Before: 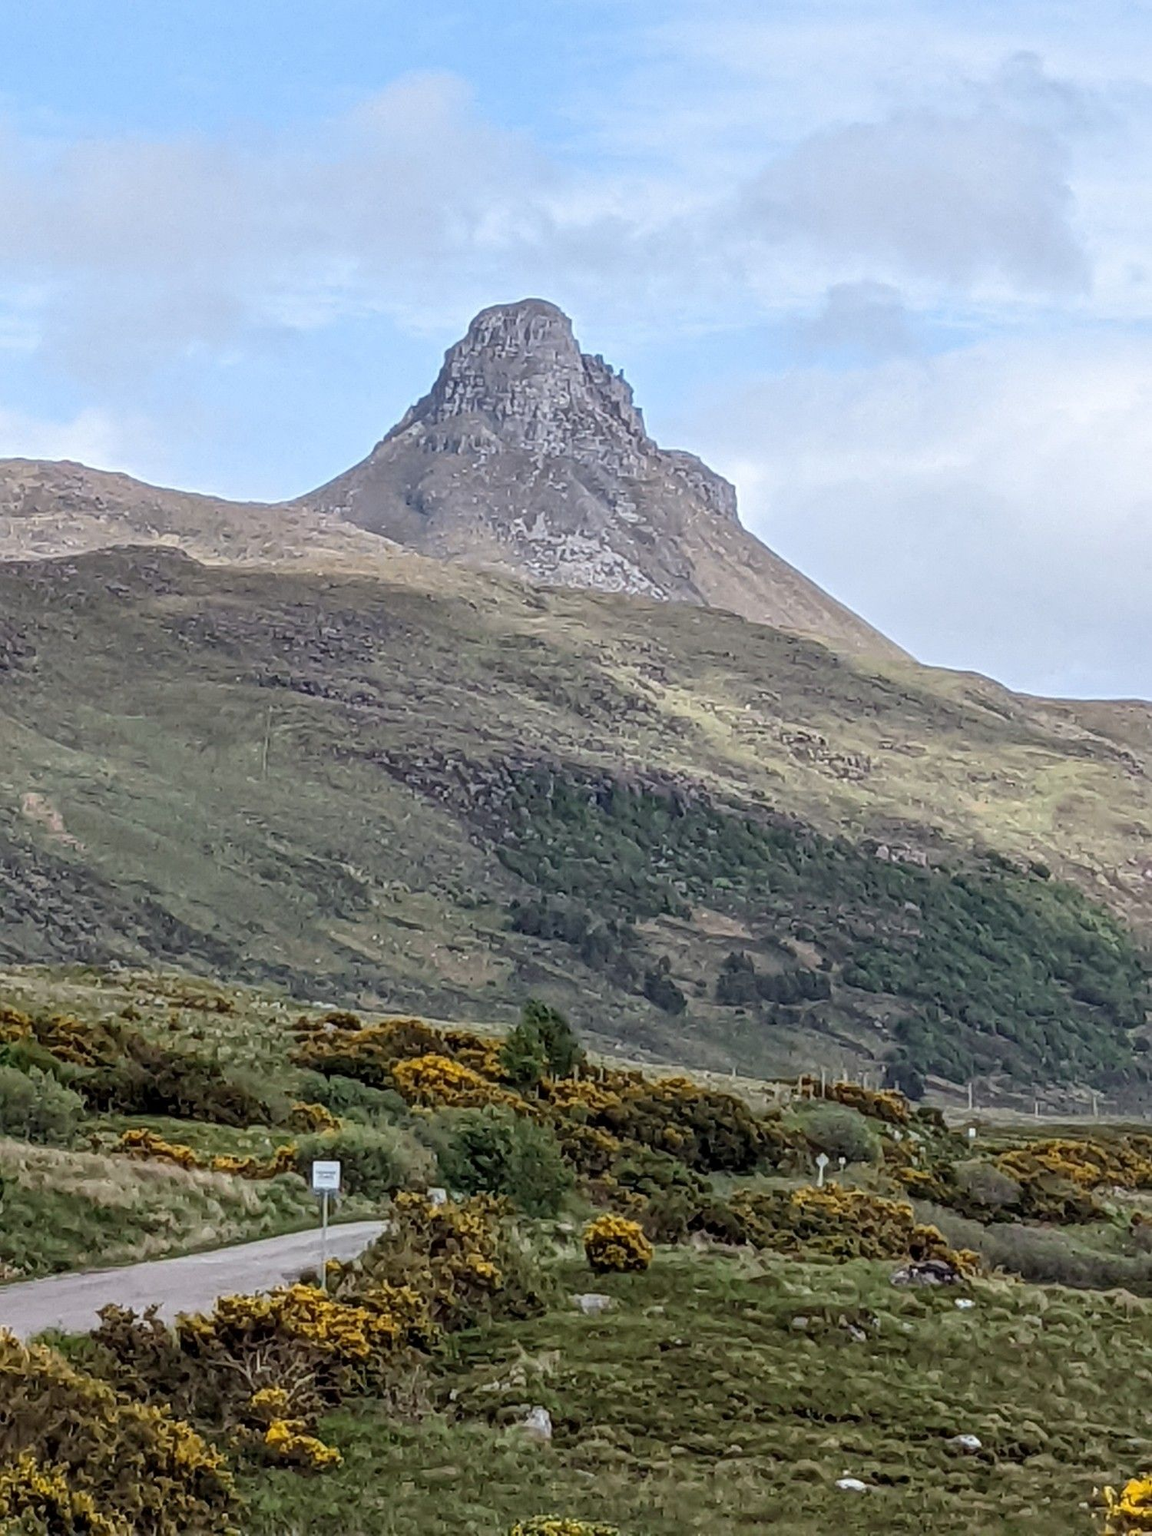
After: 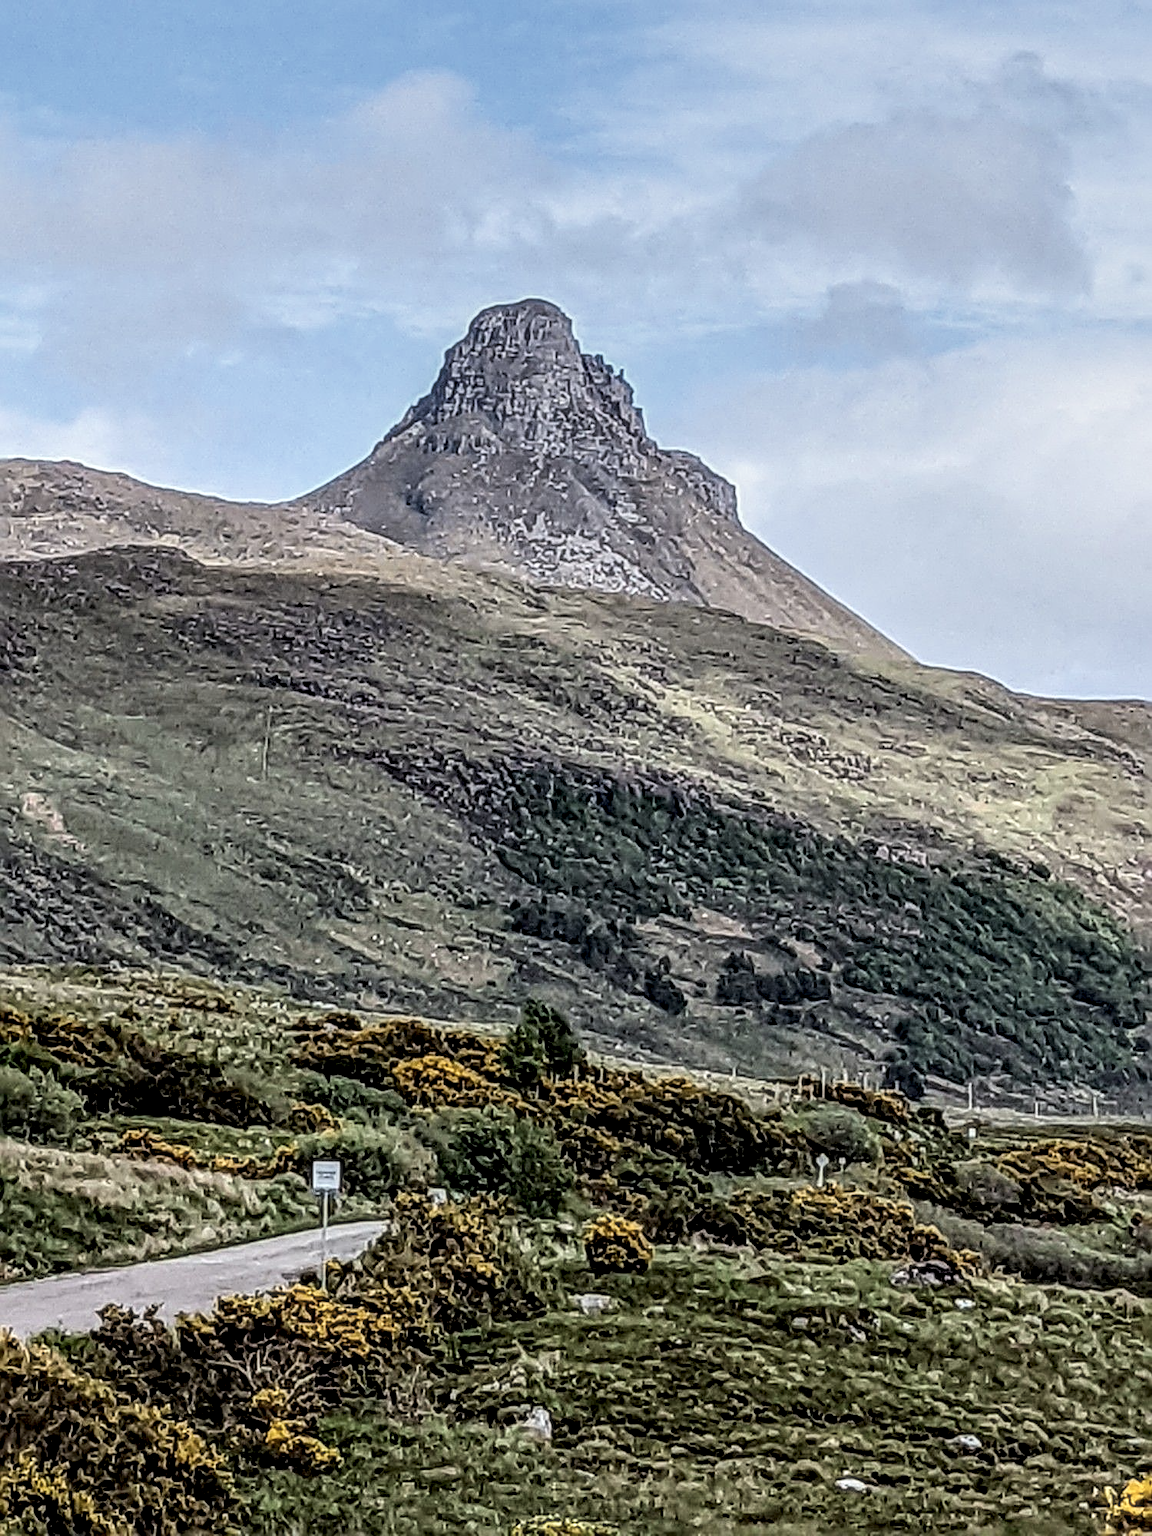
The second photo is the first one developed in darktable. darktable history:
filmic rgb: black relative exposure -7.65 EV, white relative exposure 4.56 EV, hardness 3.61, color science v6 (2022)
local contrast: highlights 20%, detail 197%
soften: size 10%, saturation 50%, brightness 0.2 EV, mix 10%
sharpen: radius 3.69, amount 0.928
